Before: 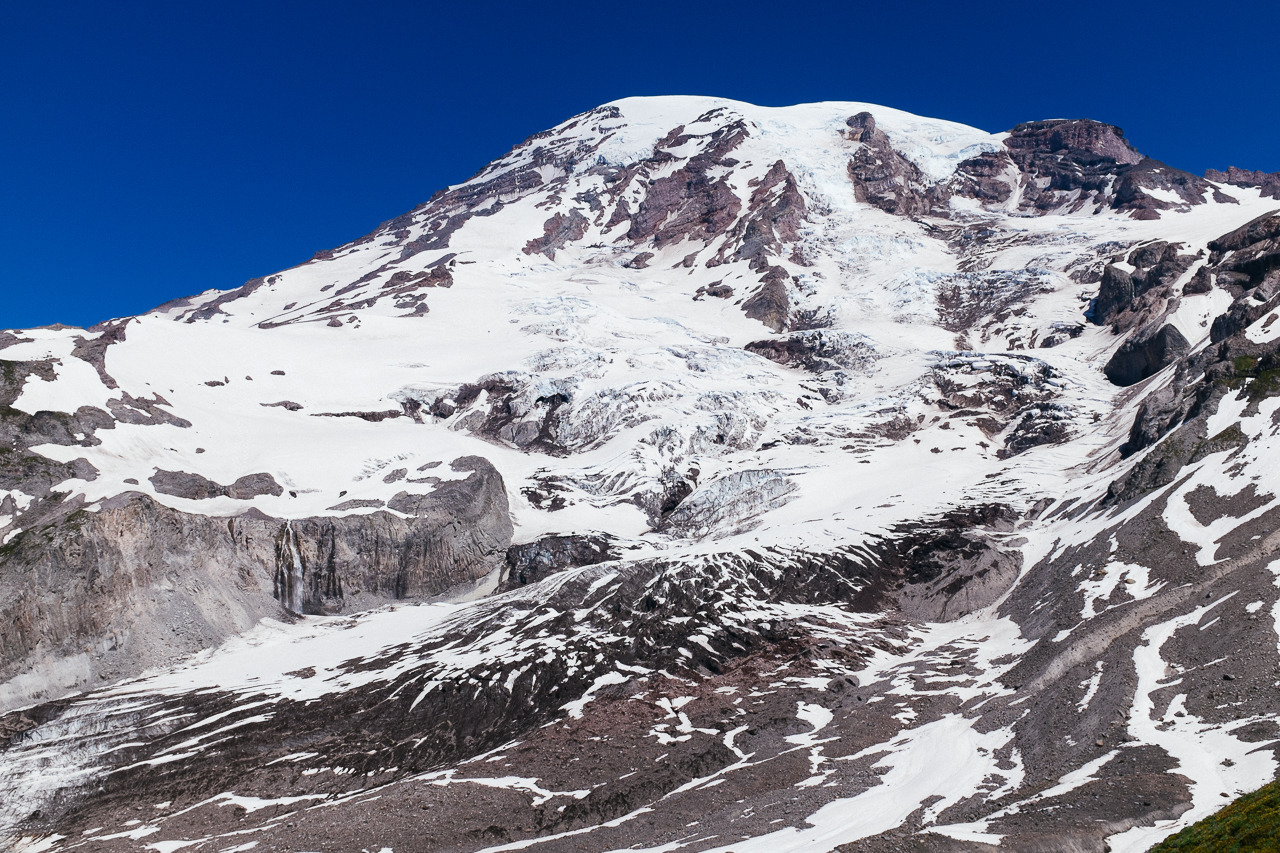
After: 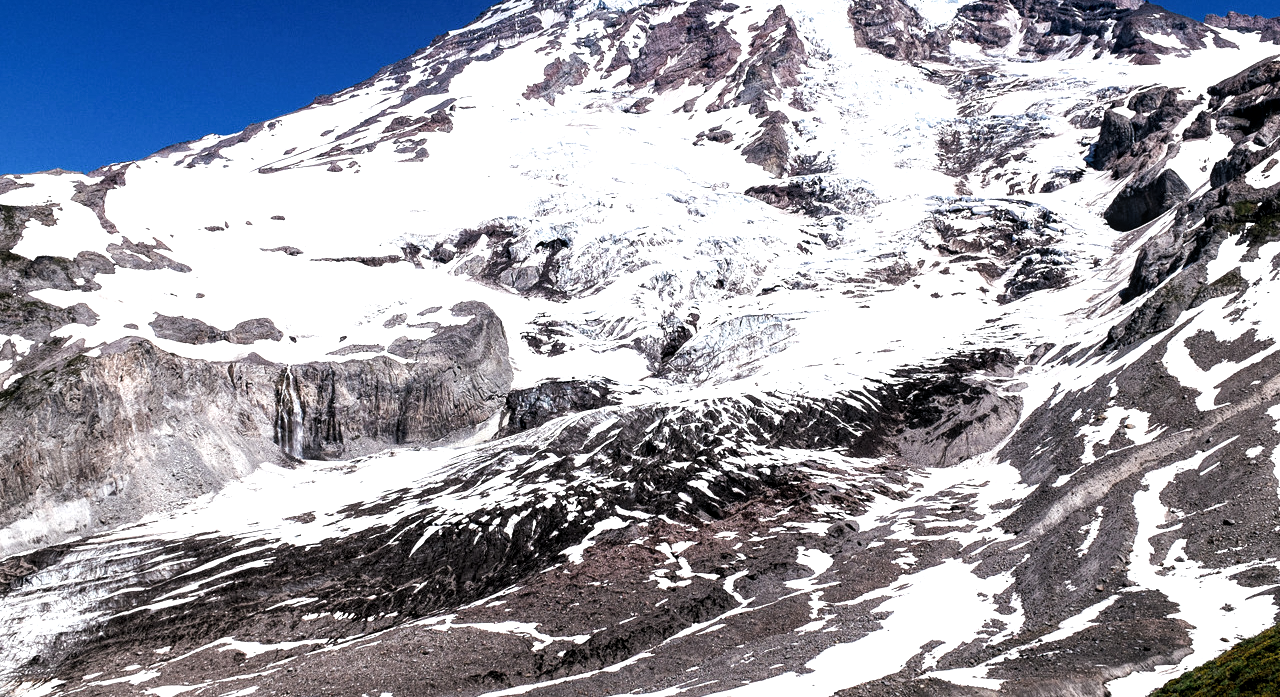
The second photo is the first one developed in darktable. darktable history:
exposure: exposure 0.297 EV, compensate exposure bias true, compensate highlight preservation false
tone equalizer: edges refinement/feathering 500, mask exposure compensation -1.57 EV, preserve details no
crop and rotate: top 18.237%
filmic rgb: black relative exposure -8.21 EV, white relative exposure 2.2 EV, target white luminance 99.903%, hardness 7.09, latitude 74.9%, contrast 1.319, highlights saturation mix -2.92%, shadows ↔ highlights balance 29.64%
local contrast: highlights 97%, shadows 89%, detail 160%, midtone range 0.2
